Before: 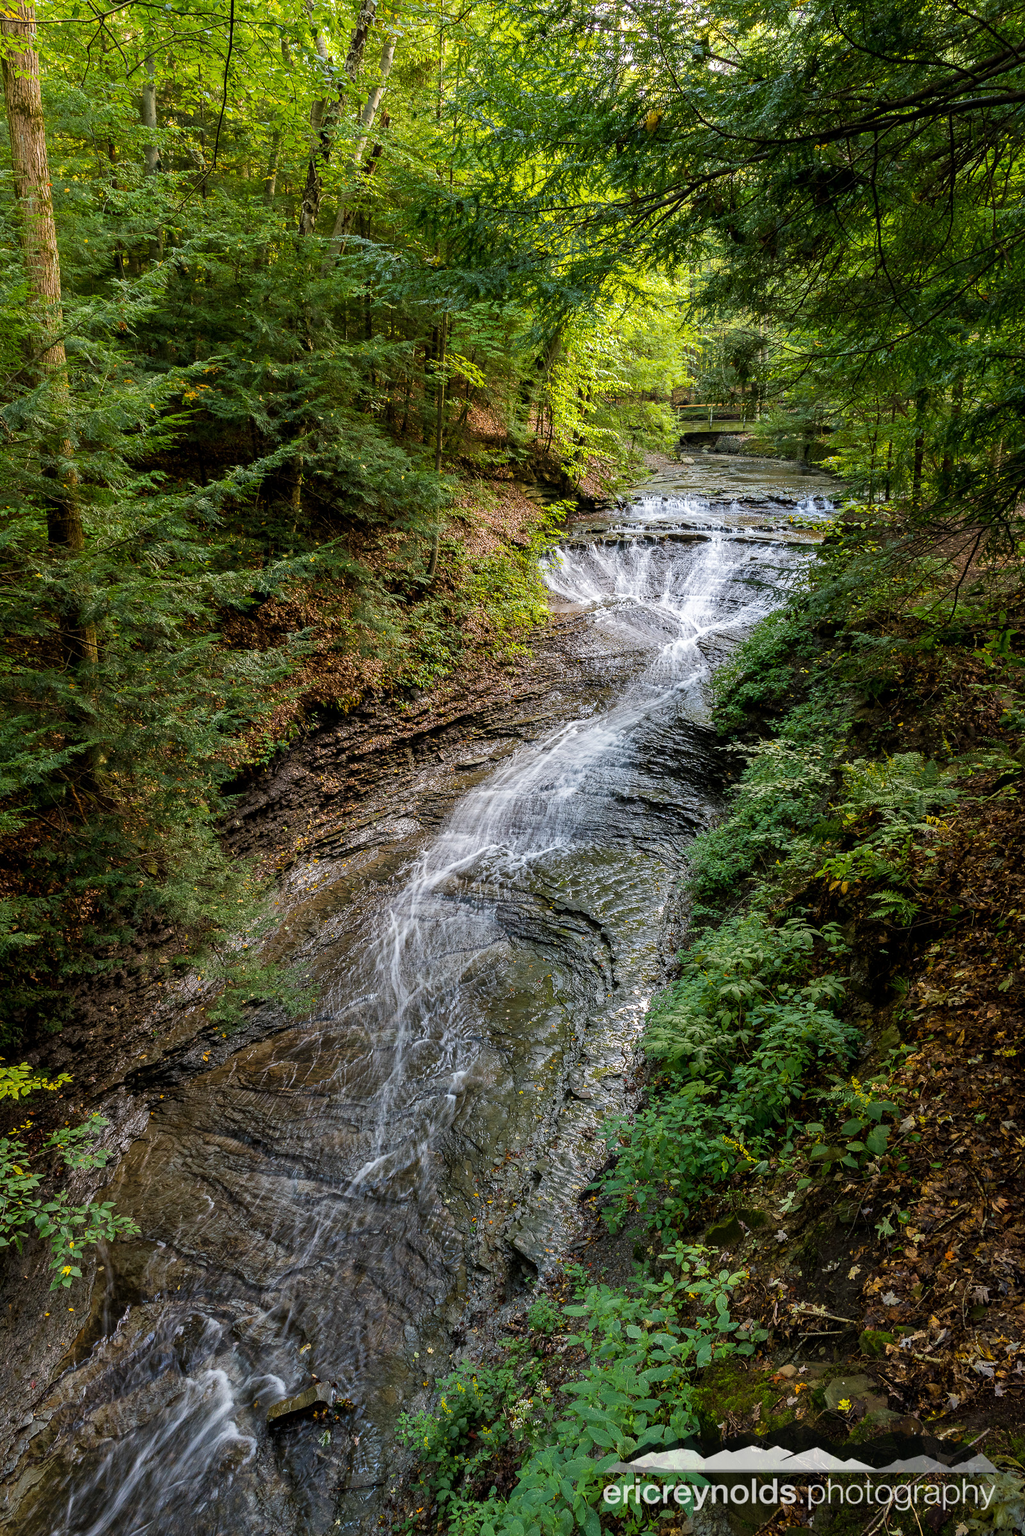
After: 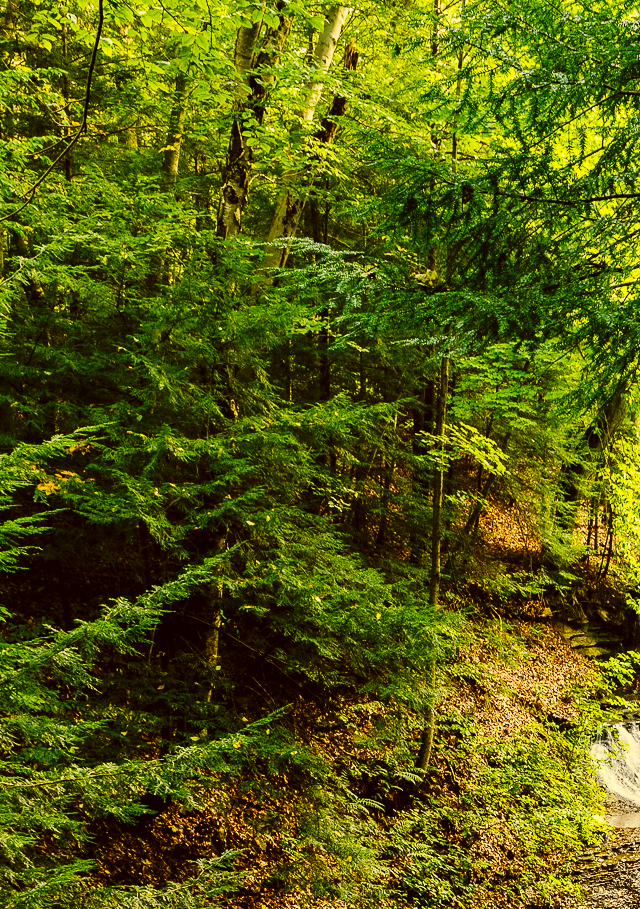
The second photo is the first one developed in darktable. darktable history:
color correction: highlights a* 0.119, highlights b* 29.56, shadows a* -0.276, shadows b* 21
crop: left 15.7%, top 5.453%, right 44.305%, bottom 56.631%
base curve: curves: ch0 [(0, 0) (0.036, 0.025) (0.121, 0.166) (0.206, 0.329) (0.605, 0.79) (1, 1)], preserve colors none
